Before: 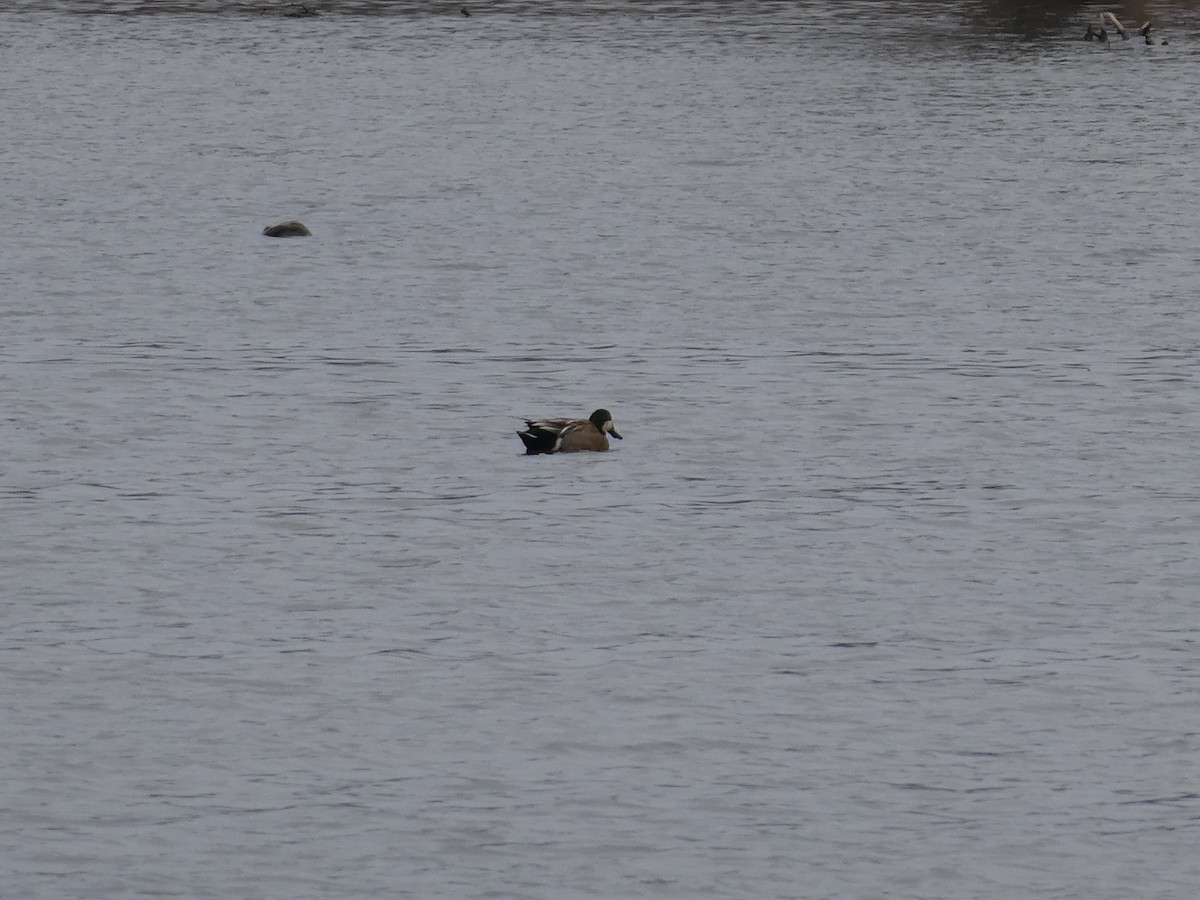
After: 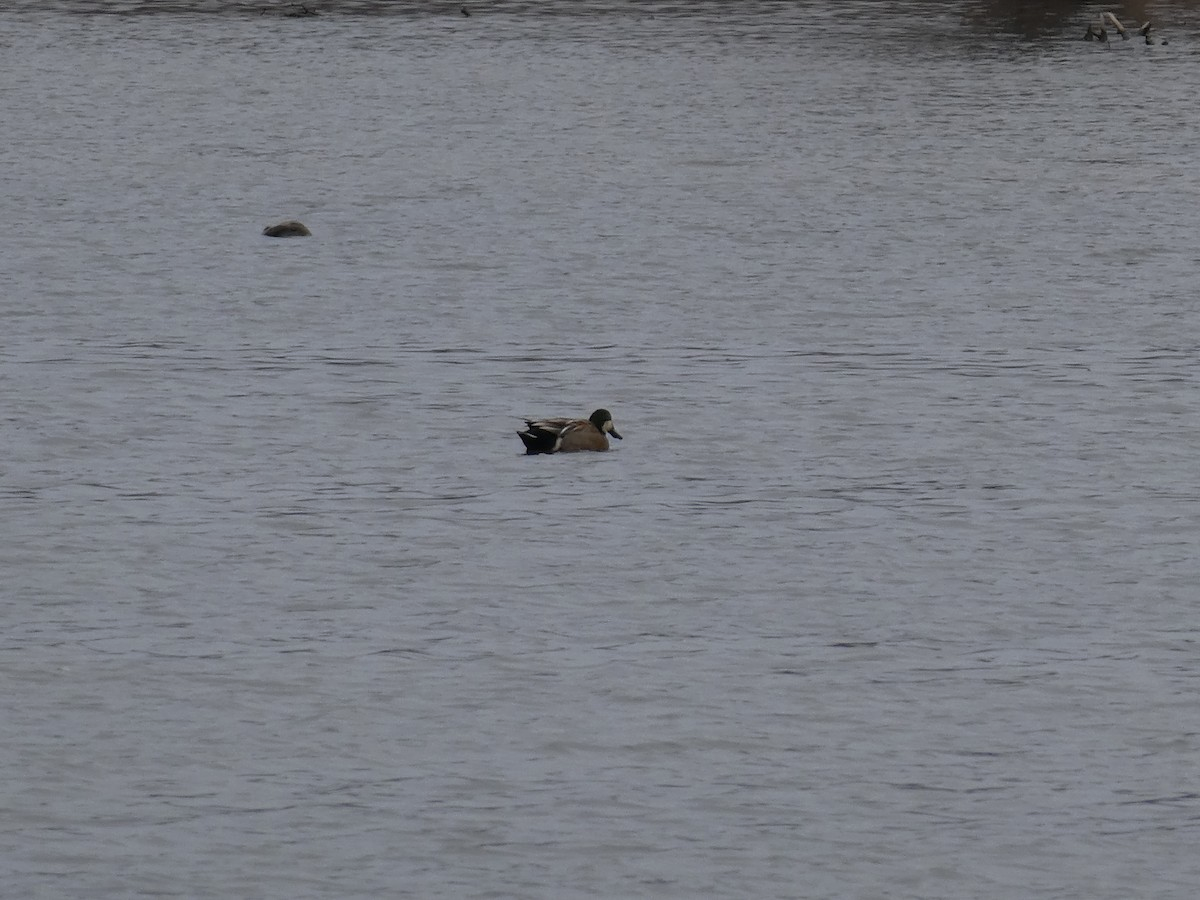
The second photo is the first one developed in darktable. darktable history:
exposure: black level correction 0.001, exposure 0.5 EV, compensate exposure bias true, compensate highlight preservation false
base curve: curves: ch0 [(0, 0) (0.595, 0.418) (1, 1)], exposure shift 0.01, preserve colors none
